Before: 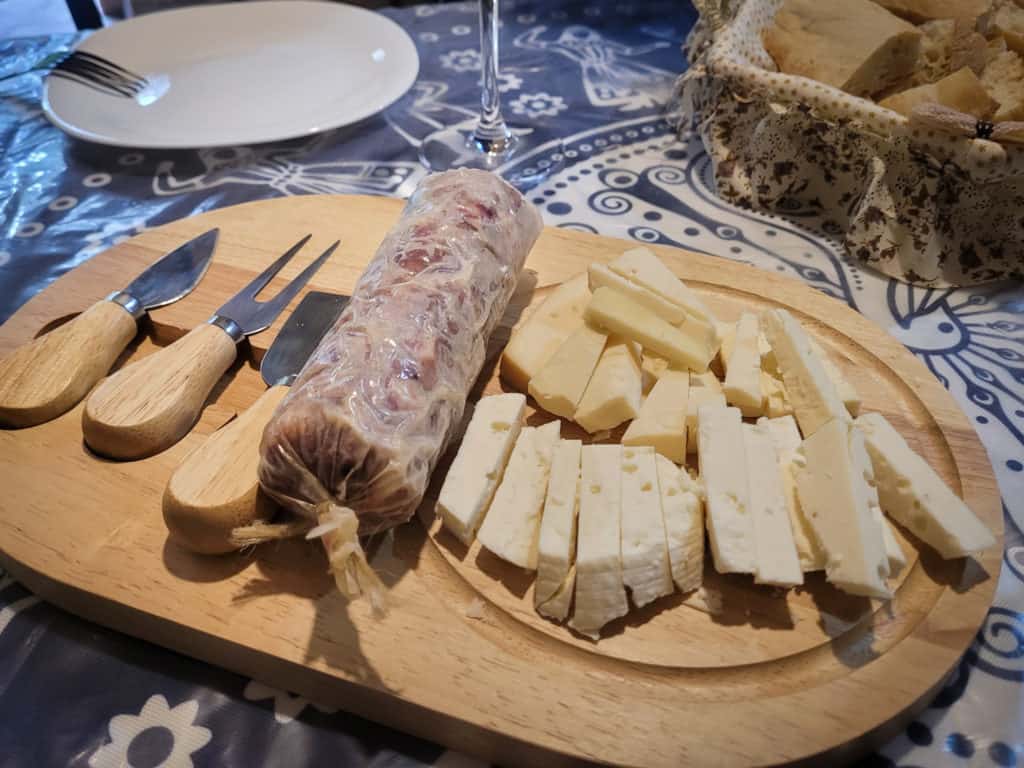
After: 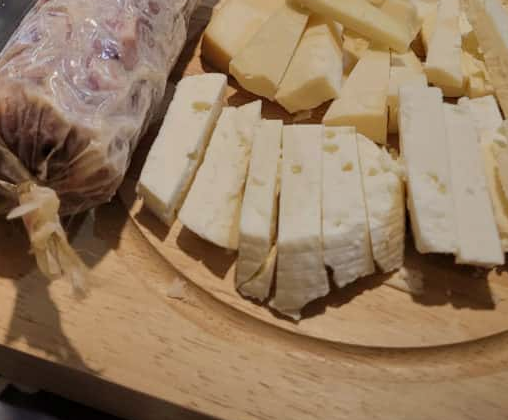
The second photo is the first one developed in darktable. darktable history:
shadows and highlights: shadows 8.98, white point adjustment 1.07, highlights -39.99
crop: left 29.27%, top 41.74%, right 21.118%, bottom 3.501%
exposure: black level correction 0.001, exposure -0.202 EV, compensate exposure bias true, compensate highlight preservation false
